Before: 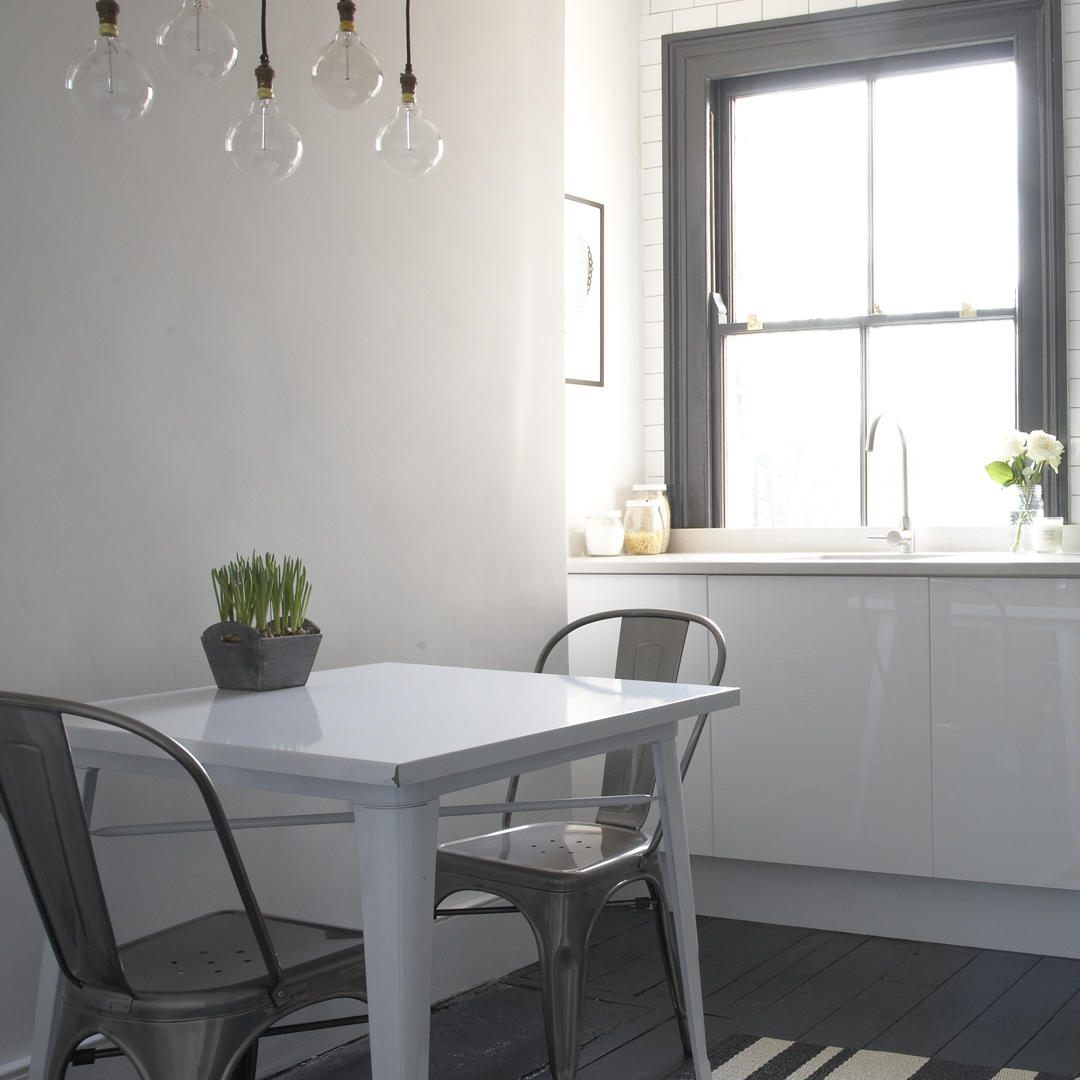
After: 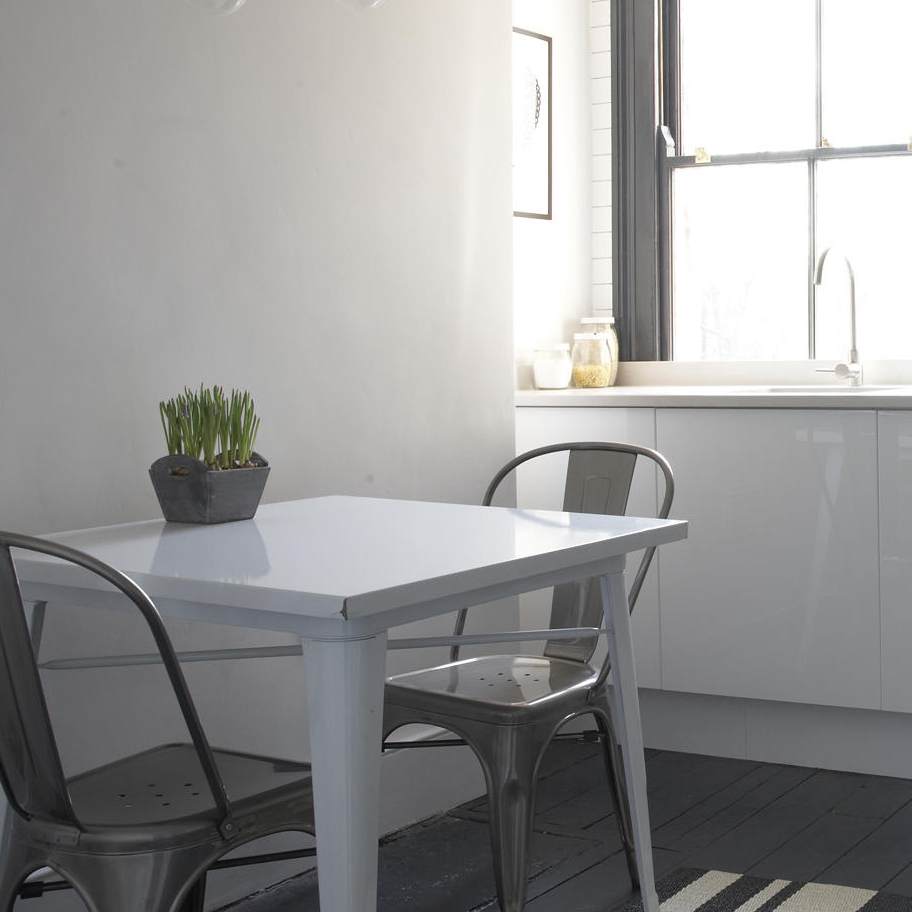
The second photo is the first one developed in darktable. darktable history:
crop and rotate: left 4.854%, top 15.531%, right 10.699%
